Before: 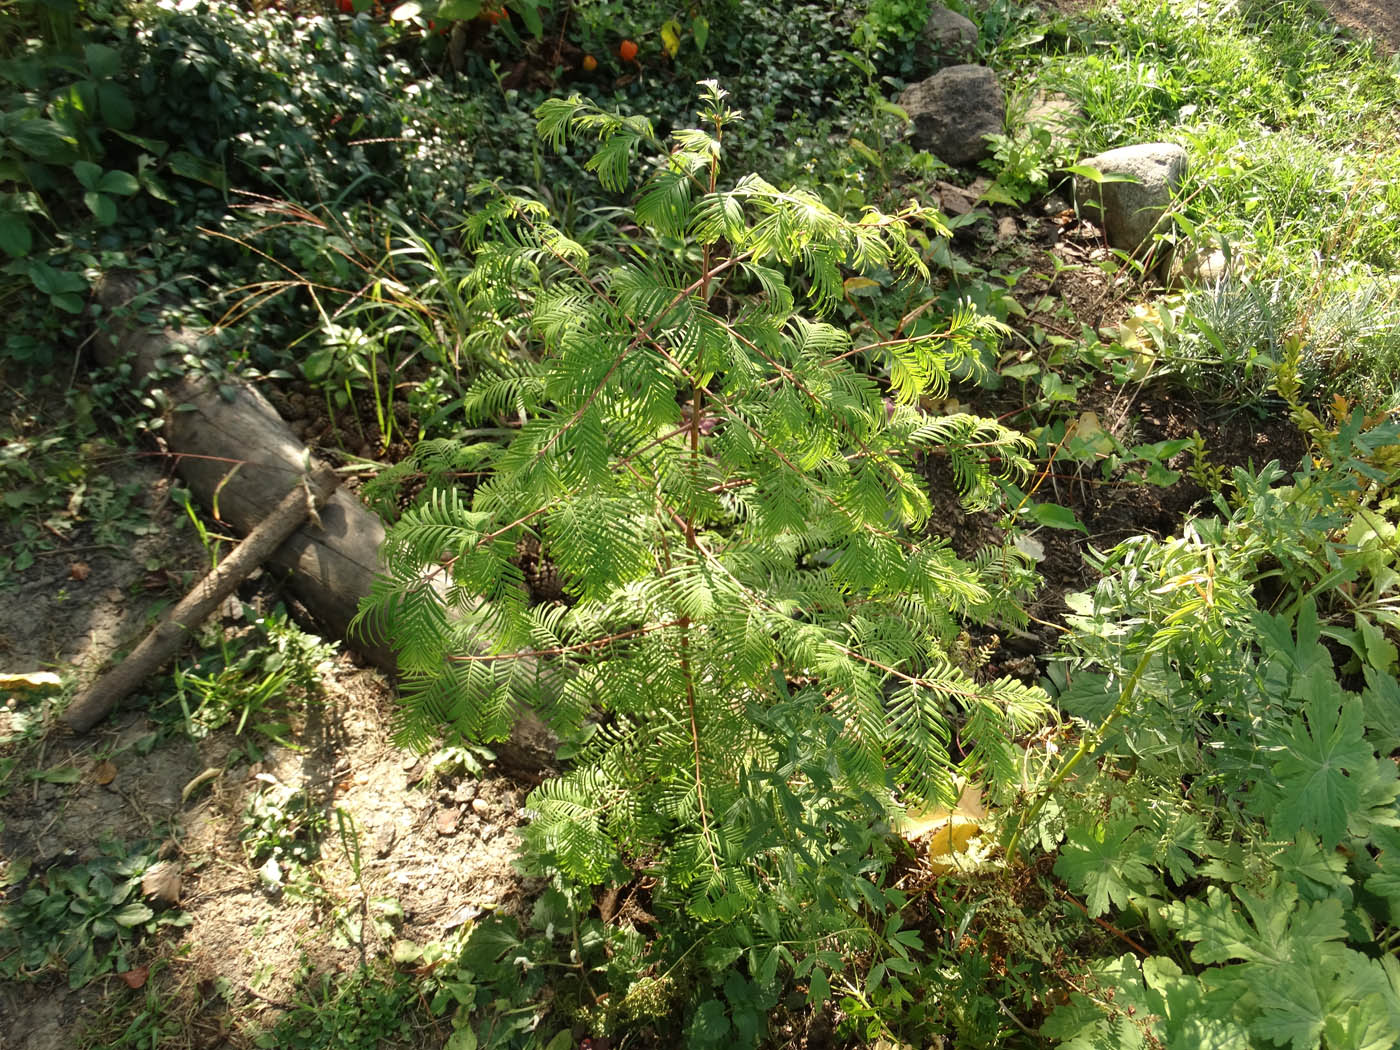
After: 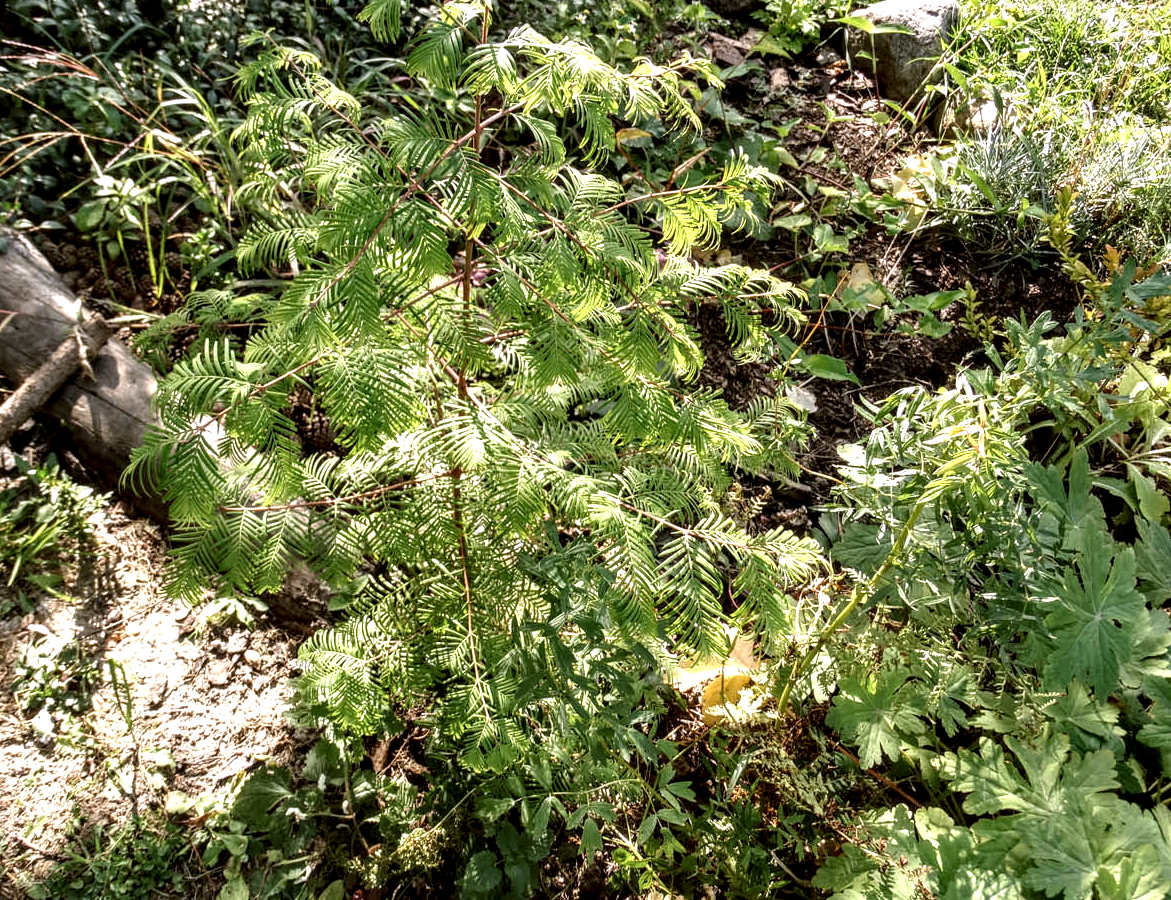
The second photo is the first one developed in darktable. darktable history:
white balance: red 1.066, blue 1.119
local contrast: detail 203%
color balance: lift [1.004, 1.002, 1.002, 0.998], gamma [1, 1.007, 1.002, 0.993], gain [1, 0.977, 1.013, 1.023], contrast -3.64%
crop: left 16.315%, top 14.246%
